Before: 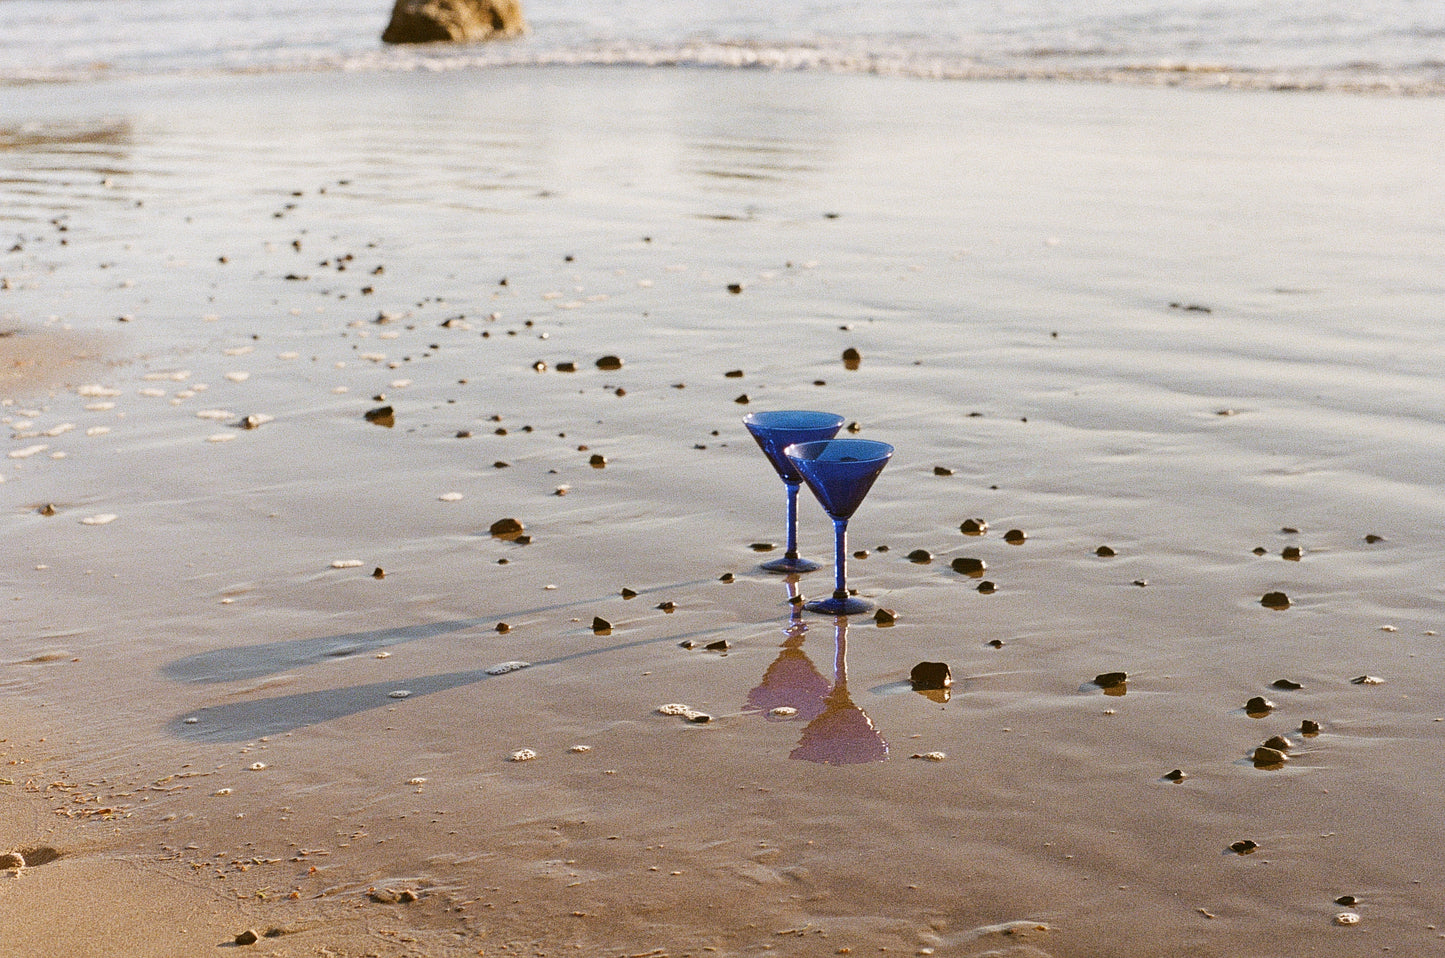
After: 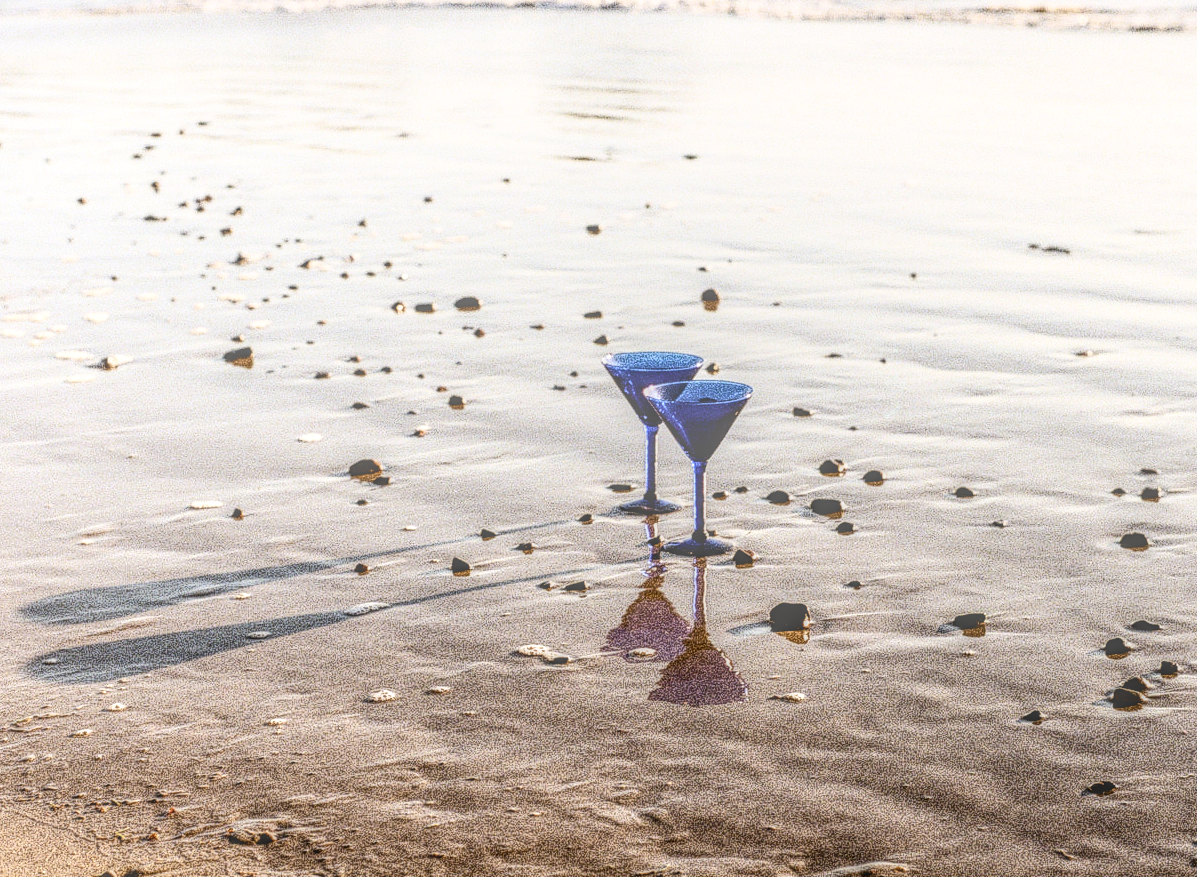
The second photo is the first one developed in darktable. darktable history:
crop: left 9.807%, top 6.259%, right 7.334%, bottom 2.177%
filmic rgb: black relative exposure -4 EV, white relative exposure 3 EV, hardness 3.02, contrast 1.4
local contrast: highlights 0%, shadows 0%, detail 200%, midtone range 0.25
contrast brightness saturation: contrast 0.5, saturation -0.1
